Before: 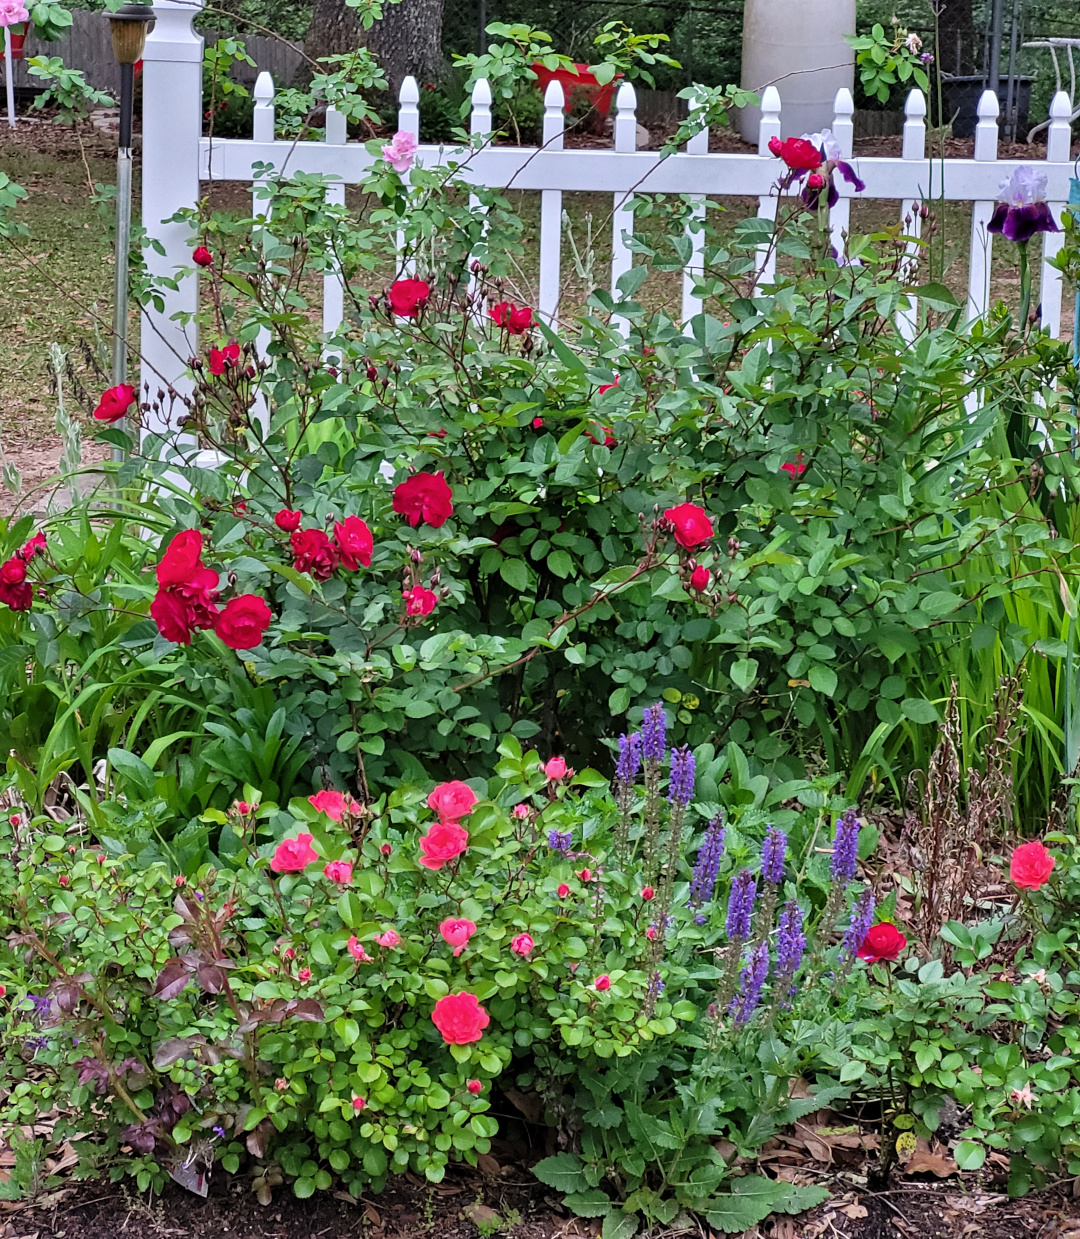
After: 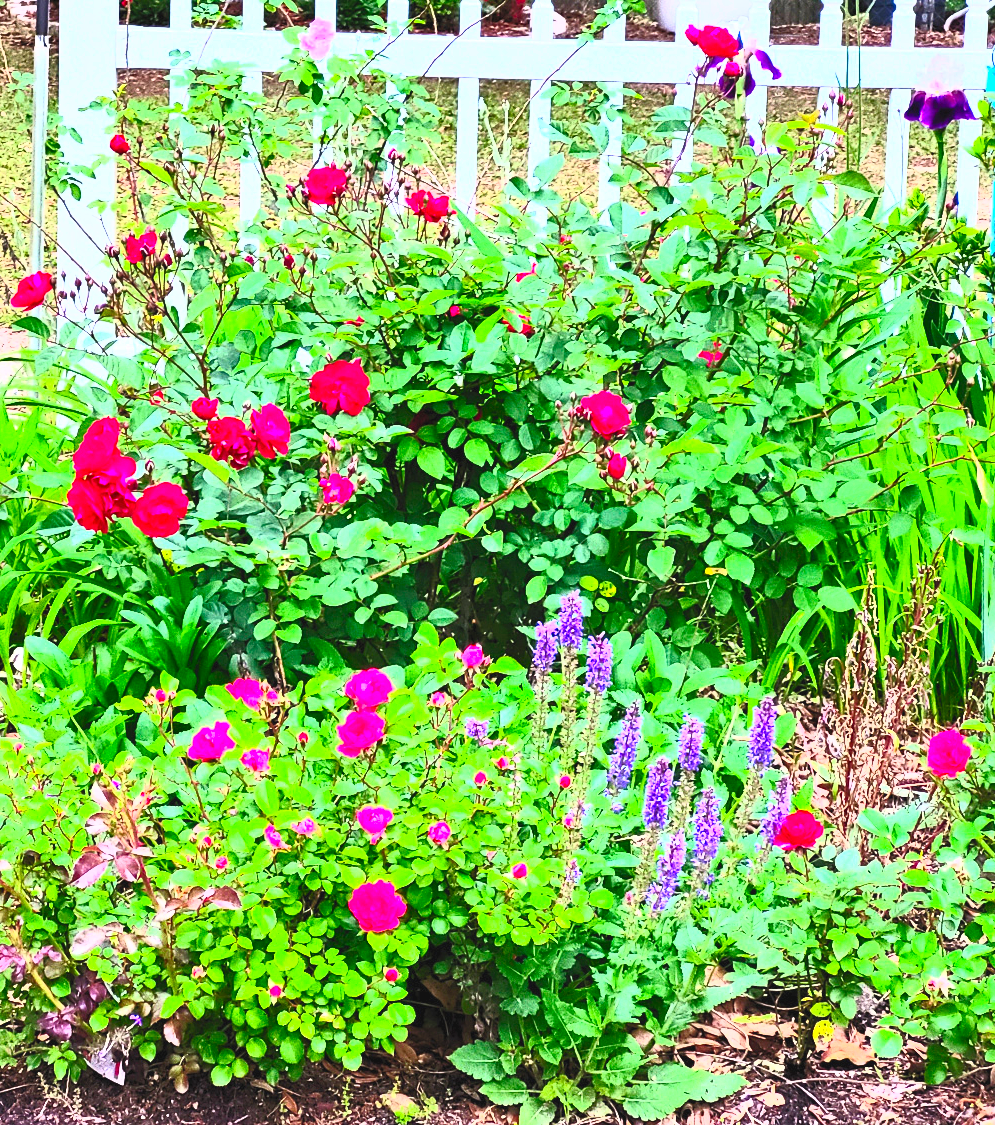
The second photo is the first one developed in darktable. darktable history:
exposure: black level correction 0, exposure 0.499 EV, compensate exposure bias true, compensate highlight preservation false
crop and rotate: left 7.864%, top 9.129%
contrast brightness saturation: contrast 0.989, brightness 0.984, saturation 0.998
